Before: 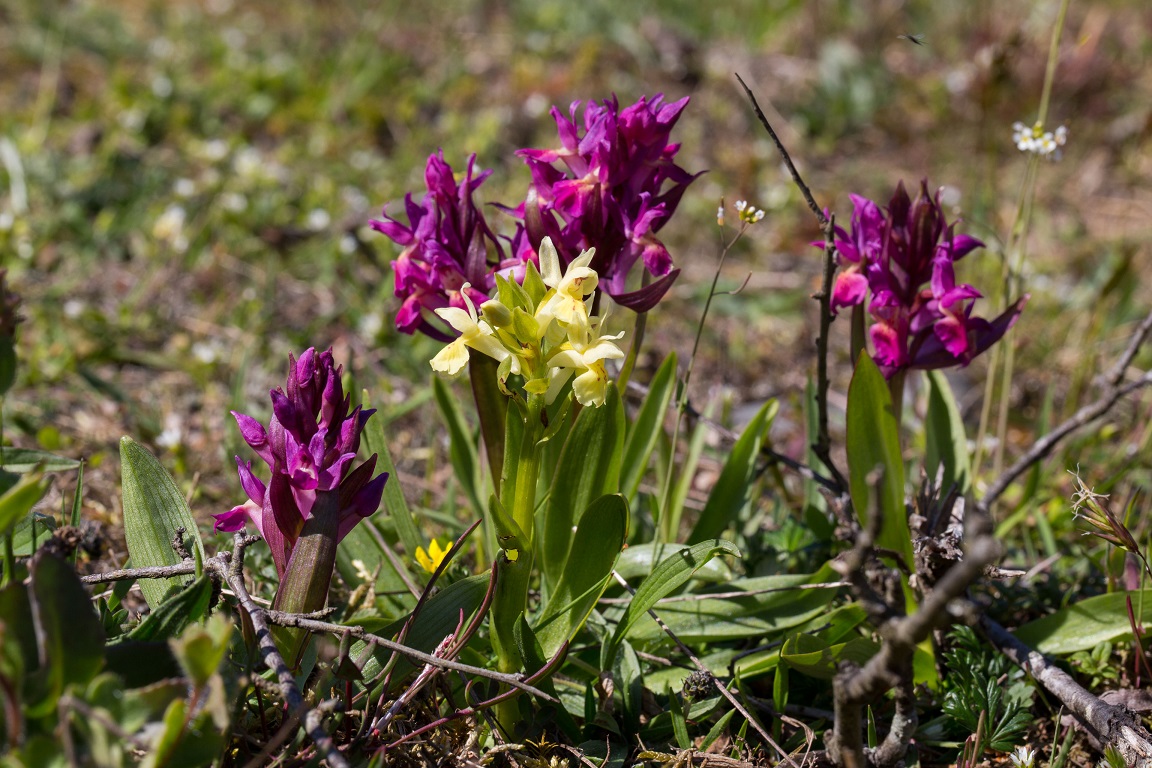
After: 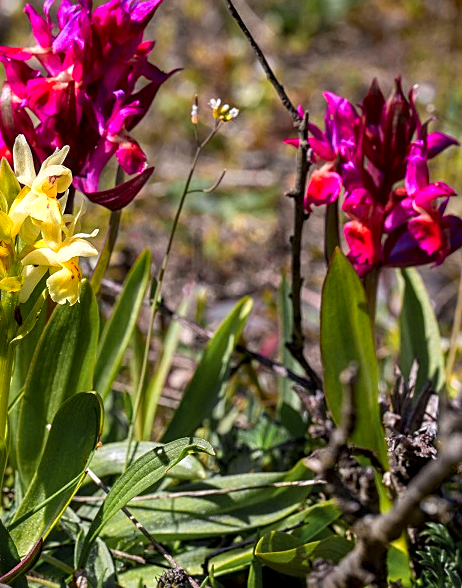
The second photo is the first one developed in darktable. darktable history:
color zones: curves: ch0 [(0.257, 0.558) (0.75, 0.565)]; ch1 [(0.004, 0.857) (0.14, 0.416) (0.257, 0.695) (0.442, 0.032) (0.736, 0.266) (0.891, 0.741)]; ch2 [(0, 0.623) (0.112, 0.436) (0.271, 0.474) (0.516, 0.64) (0.743, 0.286)]
local contrast: detail 130%
crop: left 45.721%, top 13.393%, right 14.118%, bottom 10.01%
sharpen: on, module defaults
